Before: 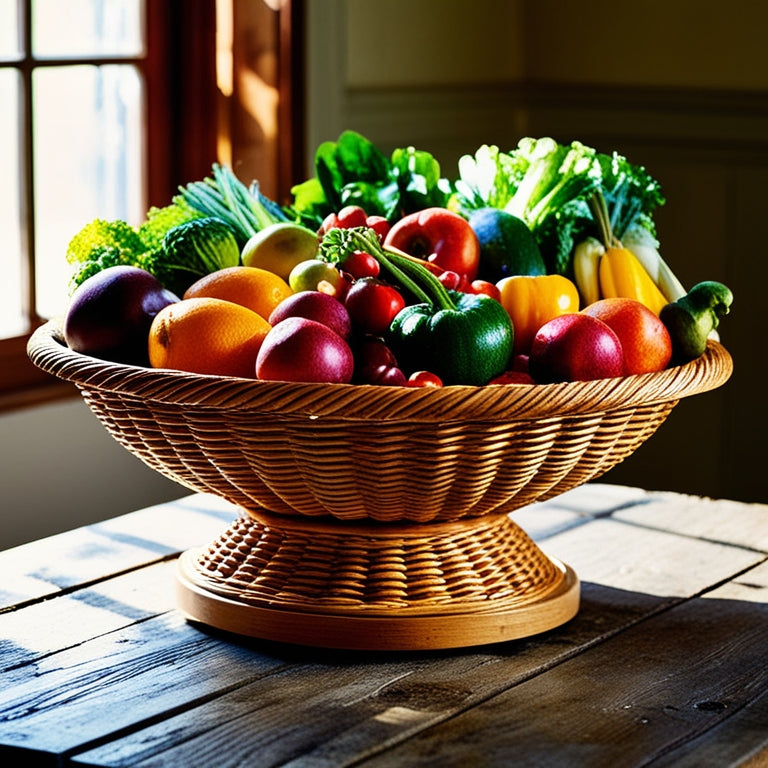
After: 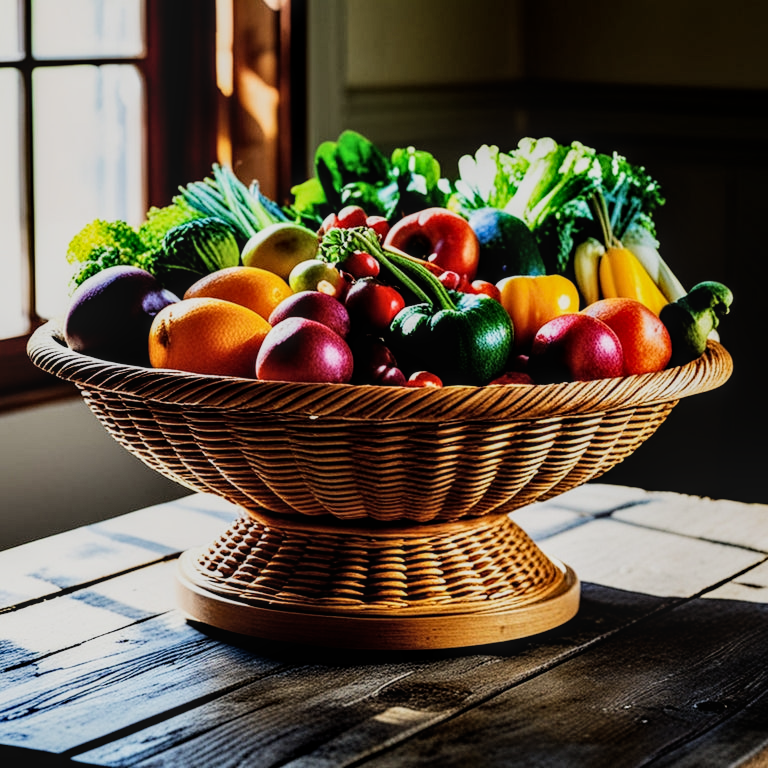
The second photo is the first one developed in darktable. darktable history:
local contrast: on, module defaults
filmic rgb: black relative exposure -5.15 EV, white relative exposure 3.99 EV, hardness 2.89, contrast 1.298, highlights saturation mix -30.09%, iterations of high-quality reconstruction 0, contrast in shadows safe
